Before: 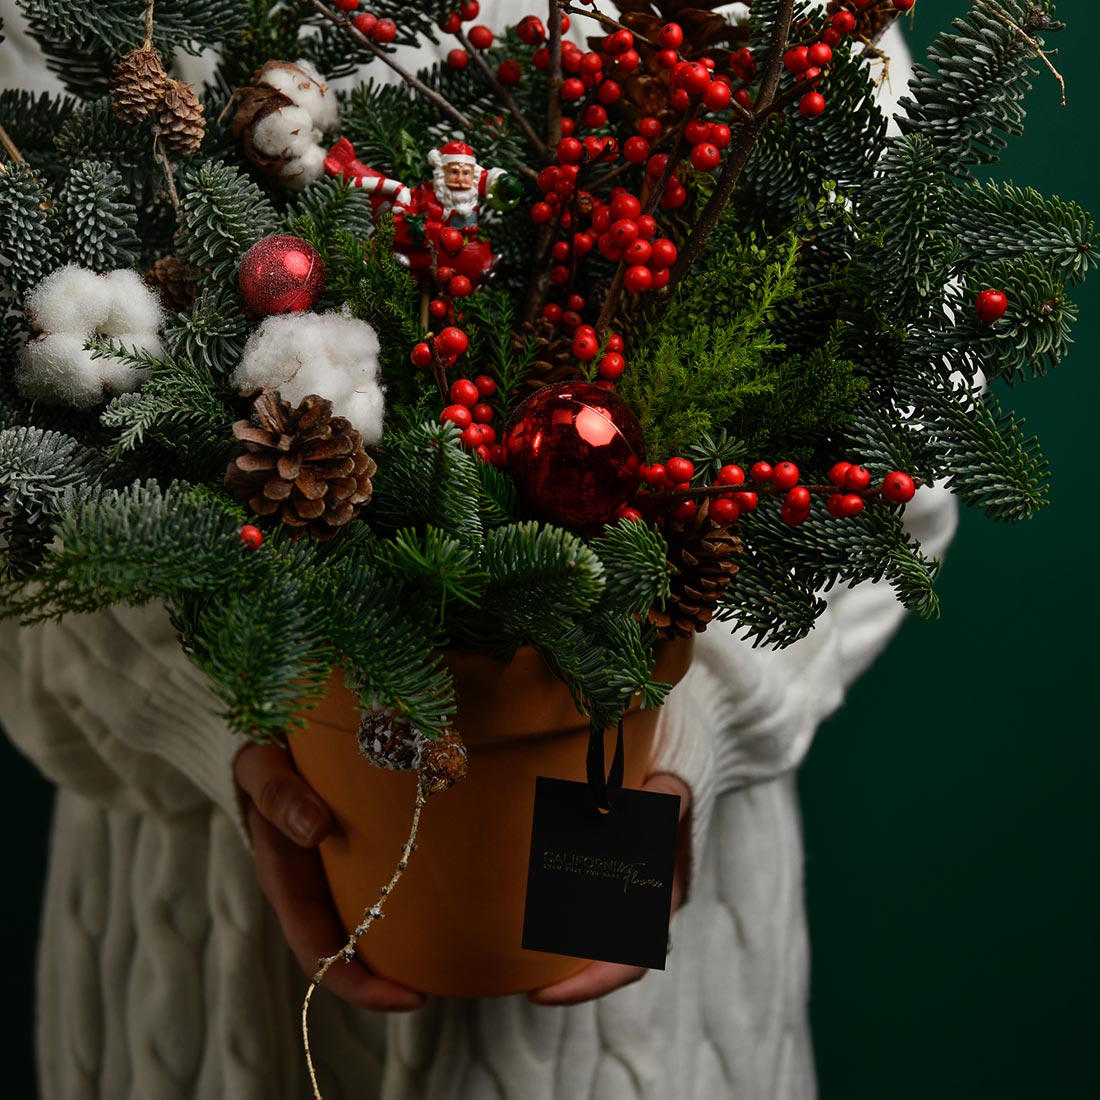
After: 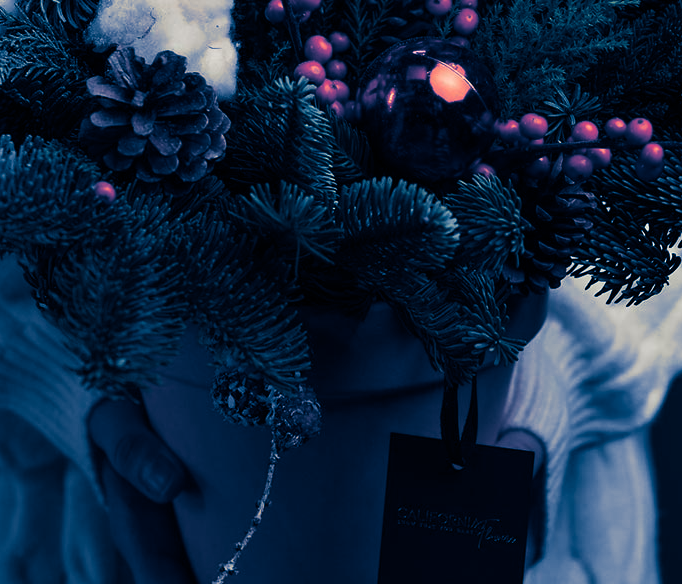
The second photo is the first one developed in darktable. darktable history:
crop: left 13.312%, top 31.28%, right 24.627%, bottom 15.582%
split-toning: shadows › hue 226.8°, shadows › saturation 1, highlights › saturation 0, balance -61.41
